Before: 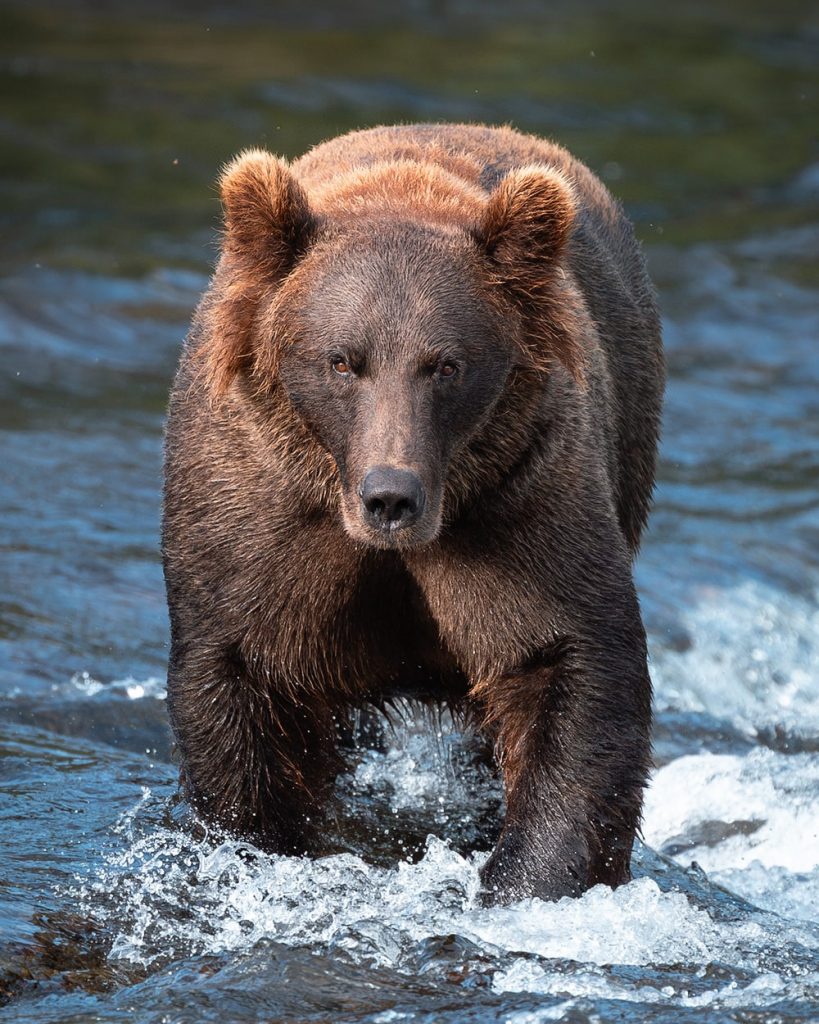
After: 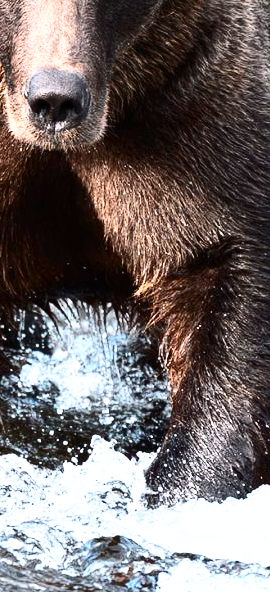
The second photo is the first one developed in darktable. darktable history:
base curve: curves: ch0 [(0, 0) (0.495, 0.917) (1, 1)], preserve colors none
contrast brightness saturation: contrast 0.298
crop: left 40.964%, top 39.006%, right 25.99%, bottom 3.089%
